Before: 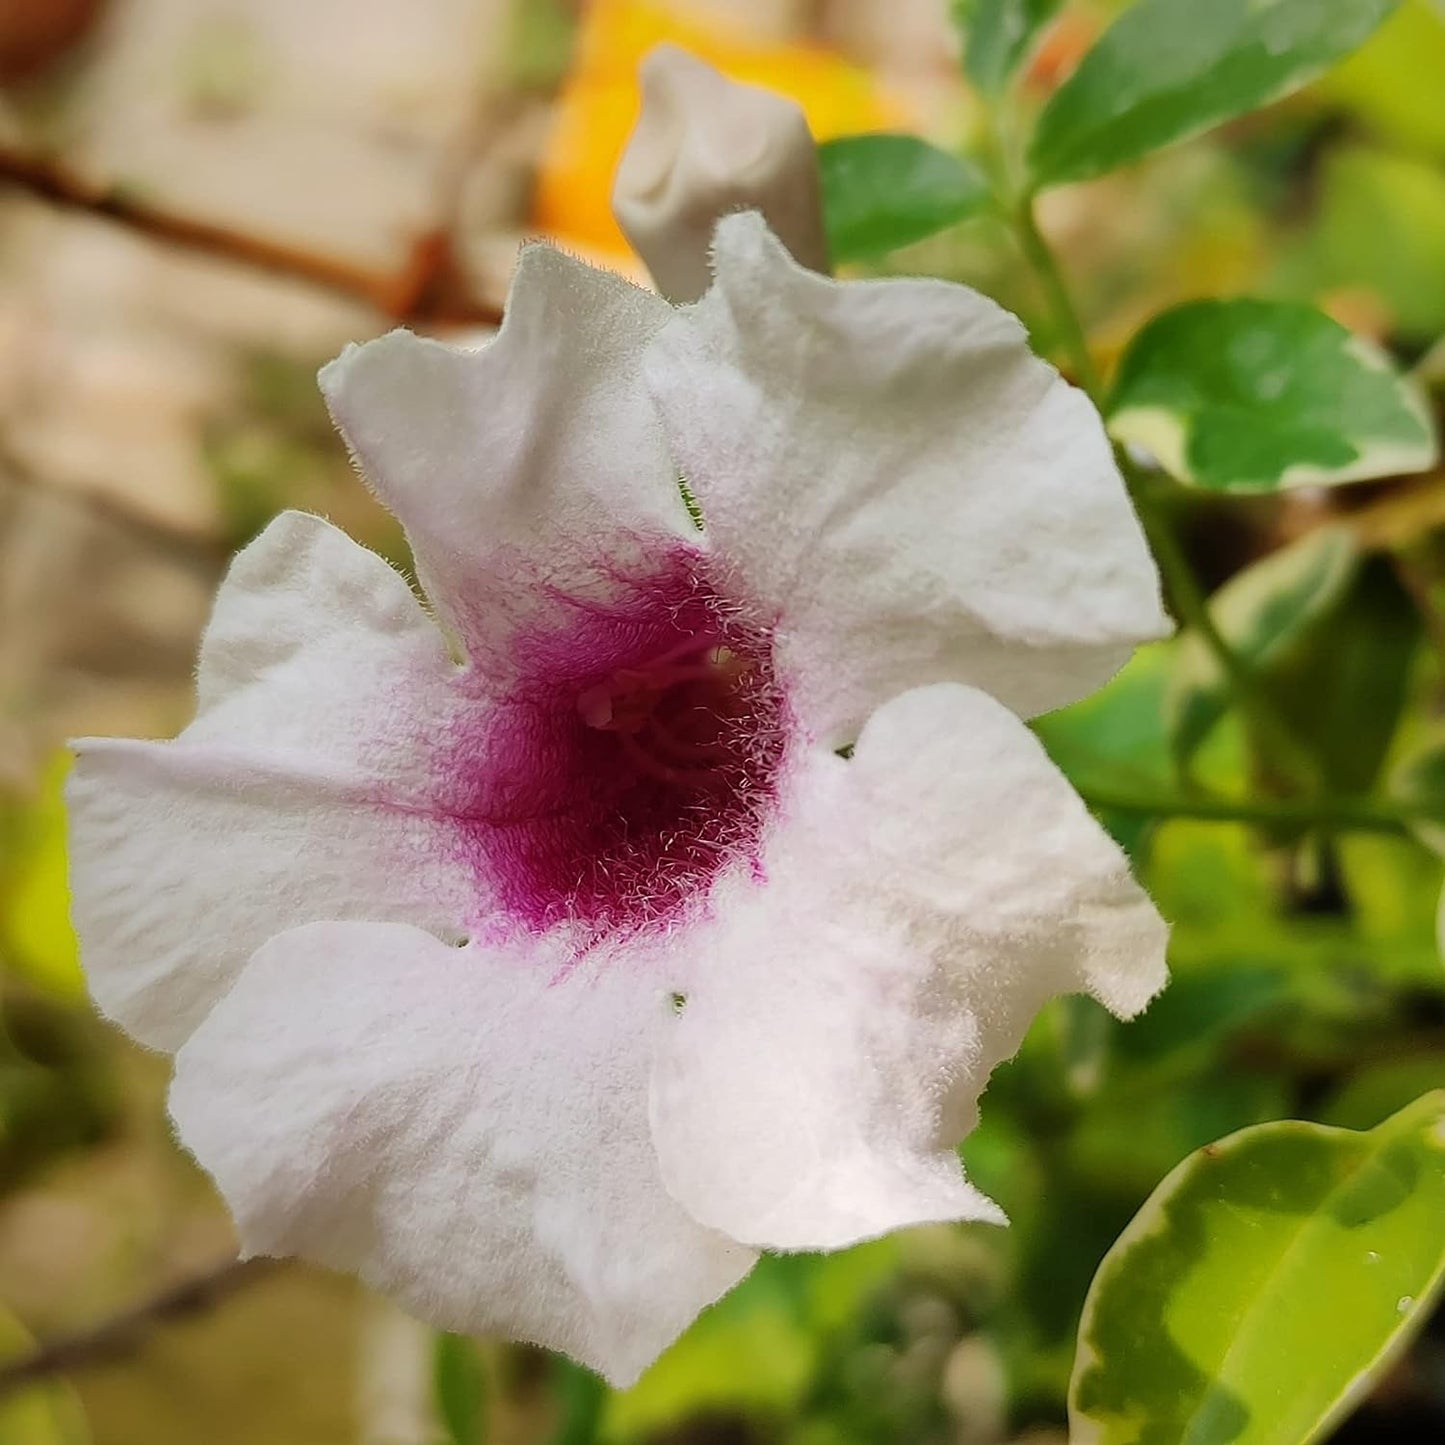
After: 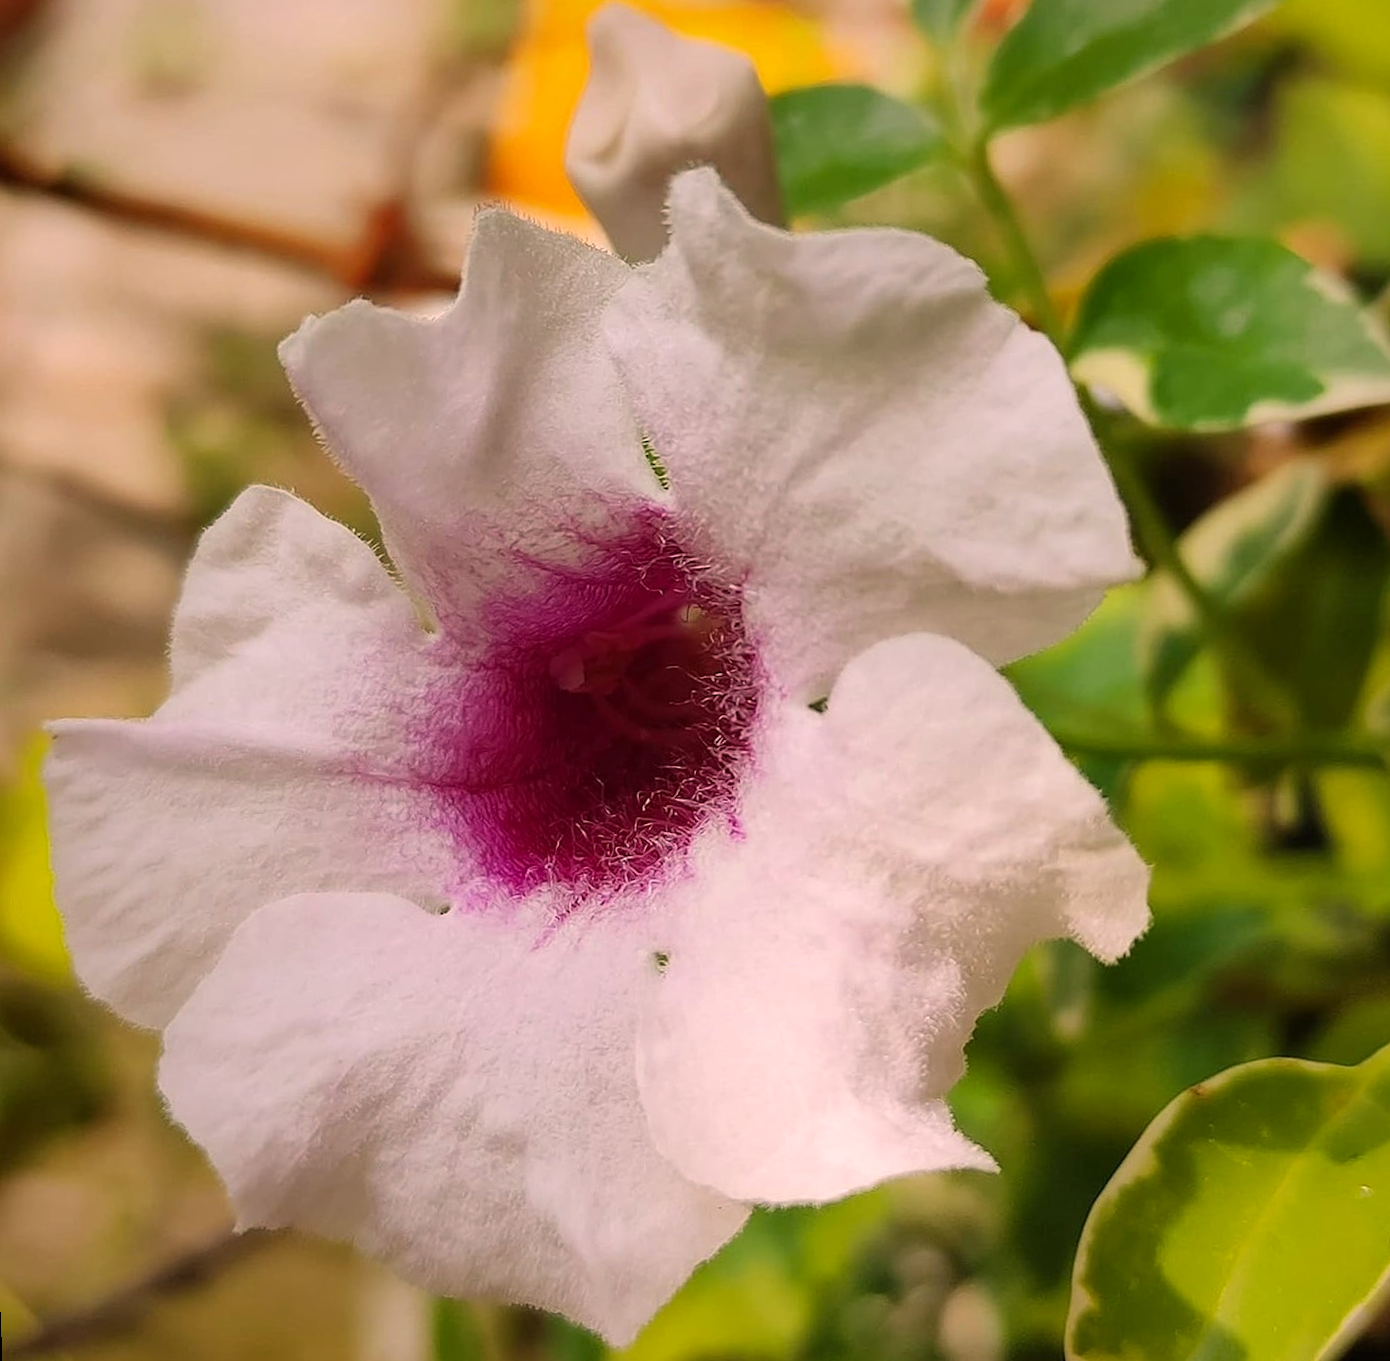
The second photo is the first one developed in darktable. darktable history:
color correction: highlights a* 12.23, highlights b* 5.41
rotate and perspective: rotation -2.12°, lens shift (vertical) 0.009, lens shift (horizontal) -0.008, automatic cropping original format, crop left 0.036, crop right 0.964, crop top 0.05, crop bottom 0.959
